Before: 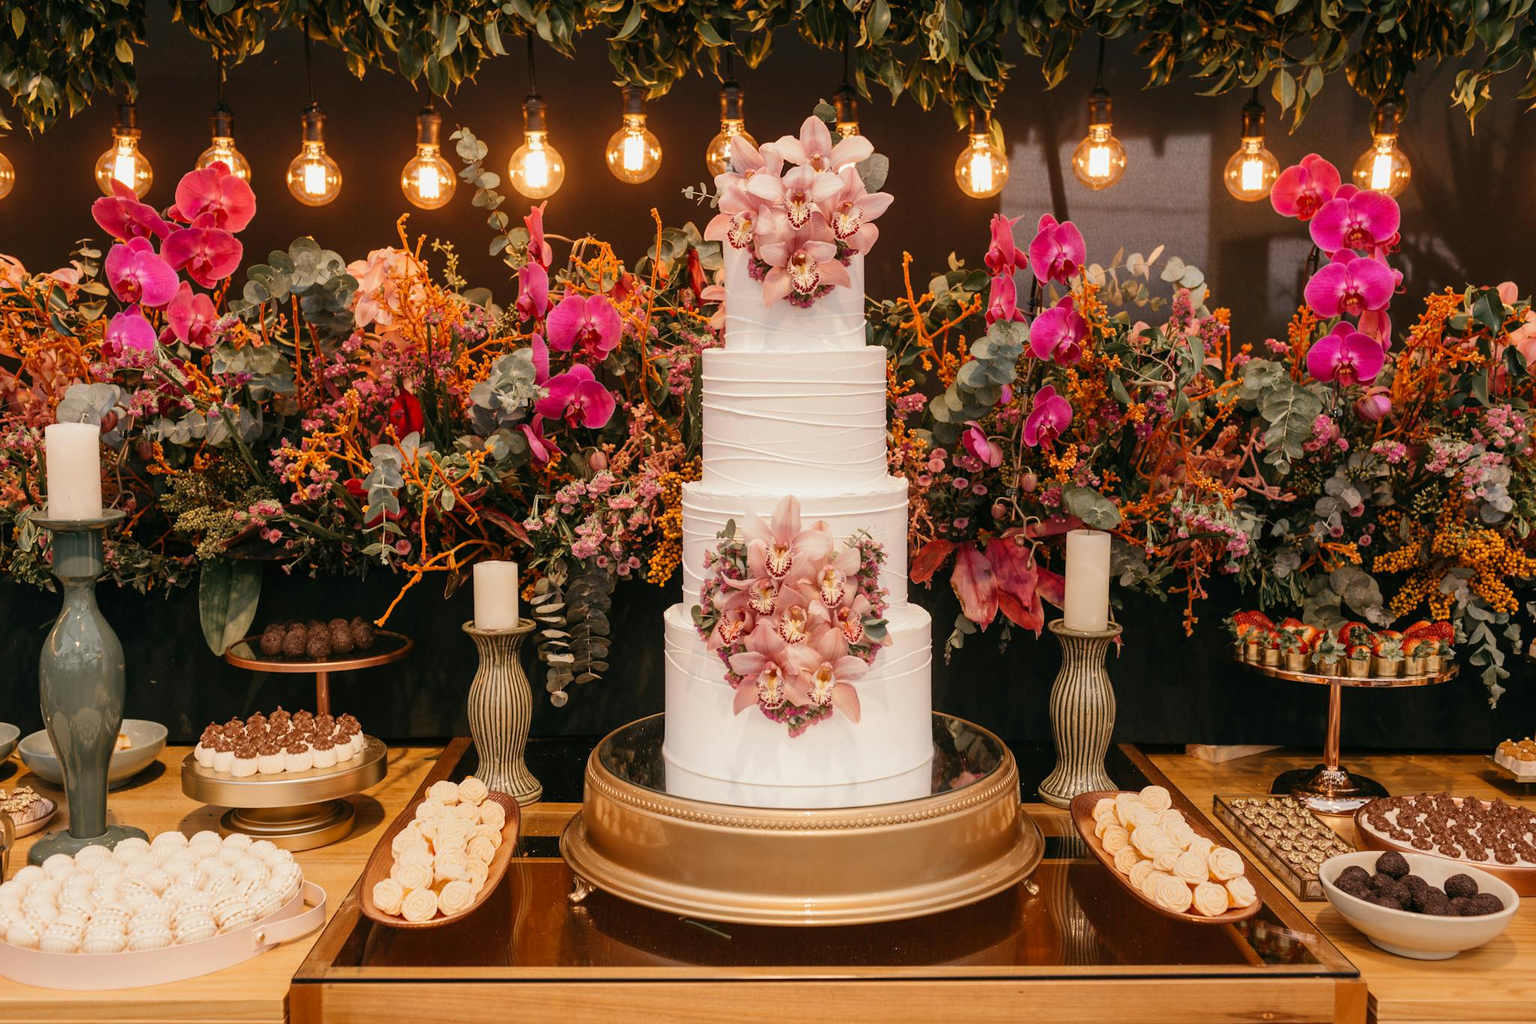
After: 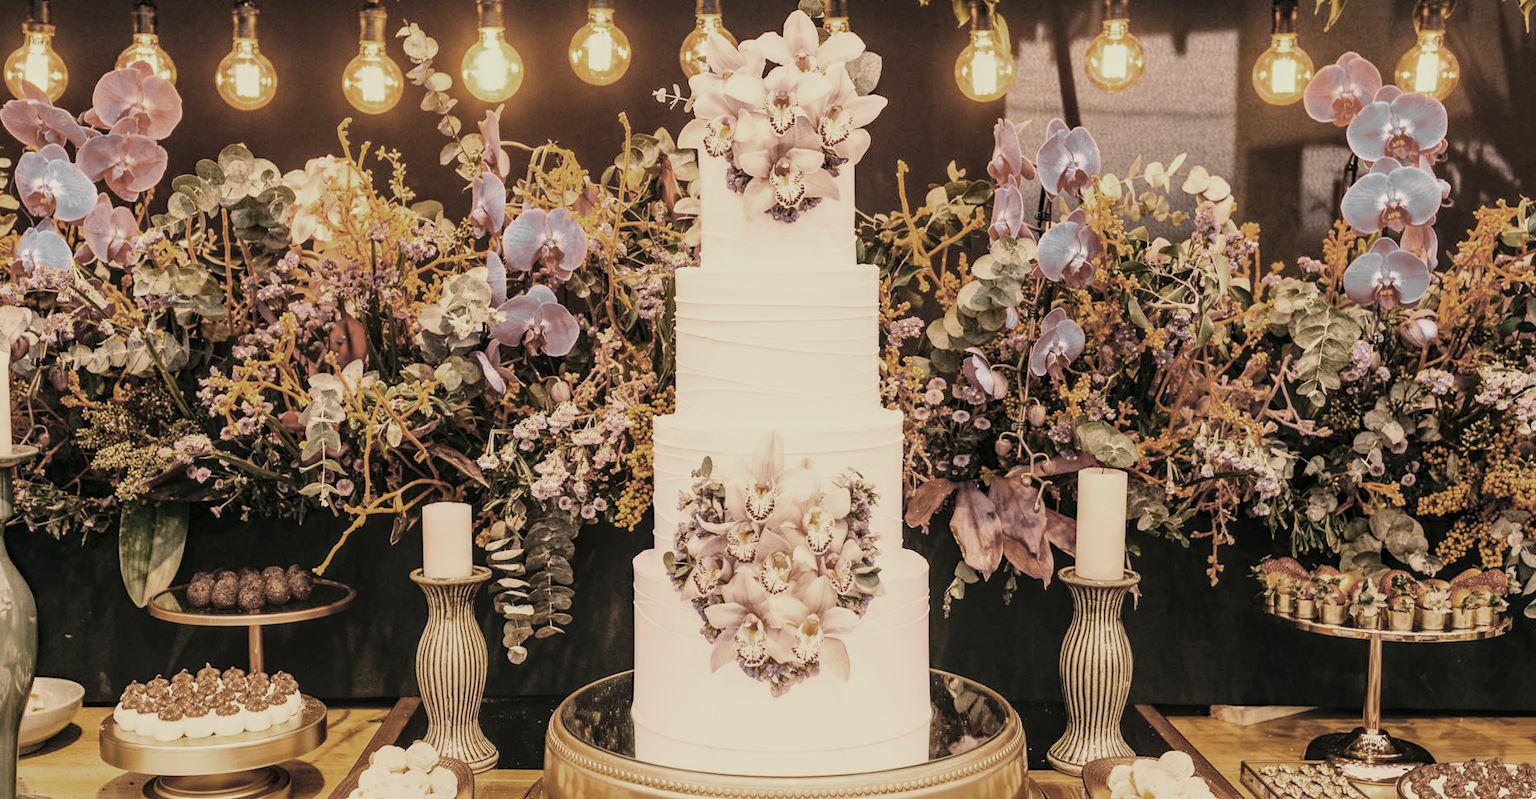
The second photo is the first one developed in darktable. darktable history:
exposure: exposure 0.401 EV, compensate highlight preservation false
color correction: highlights a* 14.95, highlights b* 32.04
crop: left 5.967%, top 10.41%, right 3.587%, bottom 18.945%
velvia: on, module defaults
color zones: curves: ch0 [(0, 0.487) (0.241, 0.395) (0.434, 0.373) (0.658, 0.412) (0.838, 0.487)]; ch1 [(0, 0) (0.053, 0.053) (0.211, 0.202) (0.579, 0.259) (0.781, 0.241)]
base curve: curves: ch0 [(0, 0) (0.018, 0.026) (0.143, 0.37) (0.33, 0.731) (0.458, 0.853) (0.735, 0.965) (0.905, 0.986) (1, 1)], preserve colors none
local contrast: detail 130%
haze removal: adaptive false
